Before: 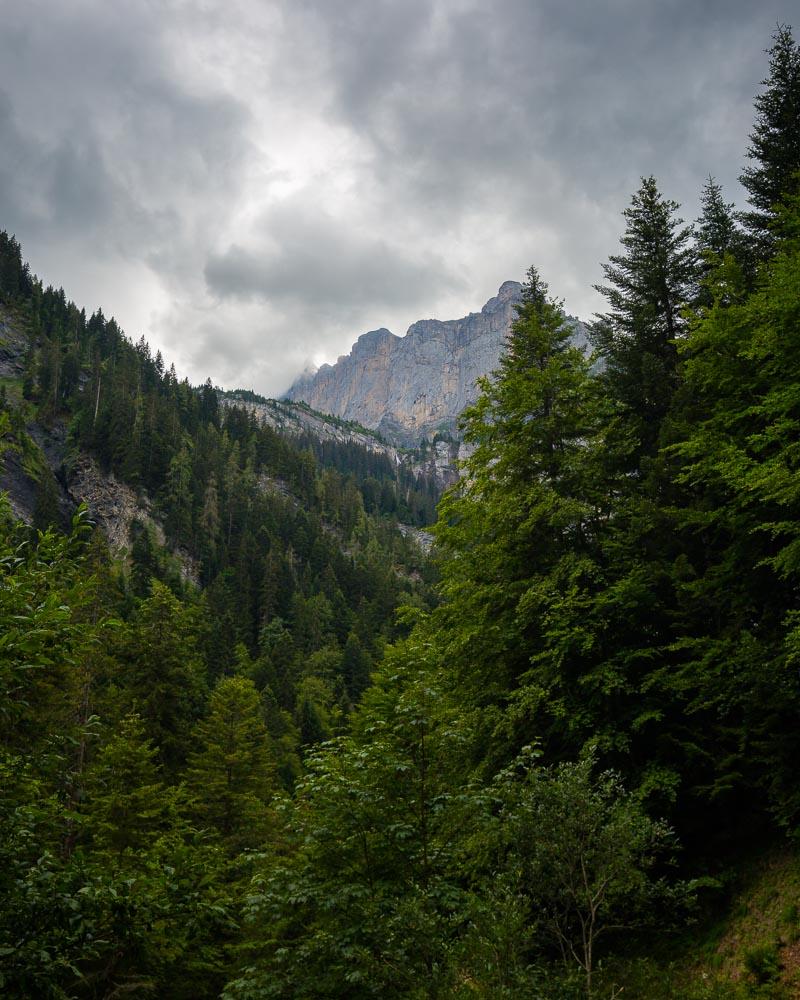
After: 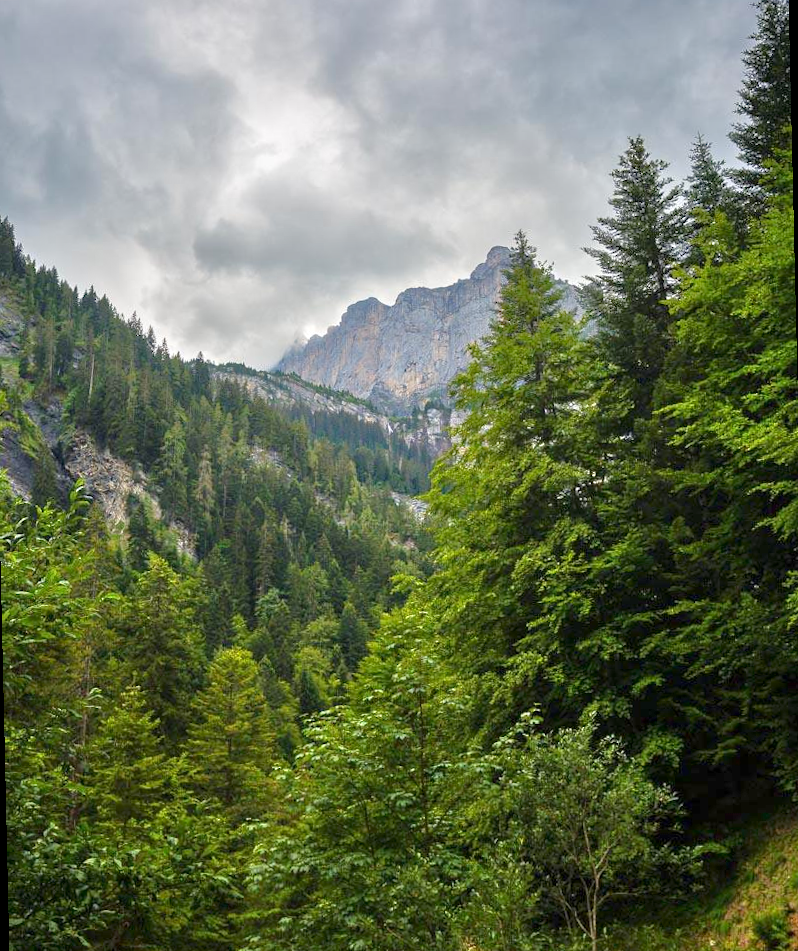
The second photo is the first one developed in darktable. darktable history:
tone equalizer: -8 EV 2 EV, -7 EV 2 EV, -6 EV 2 EV, -5 EV 2 EV, -4 EV 2 EV, -3 EV 1.5 EV, -2 EV 1 EV, -1 EV 0.5 EV
rotate and perspective: rotation -1.32°, lens shift (horizontal) -0.031, crop left 0.015, crop right 0.985, crop top 0.047, crop bottom 0.982
